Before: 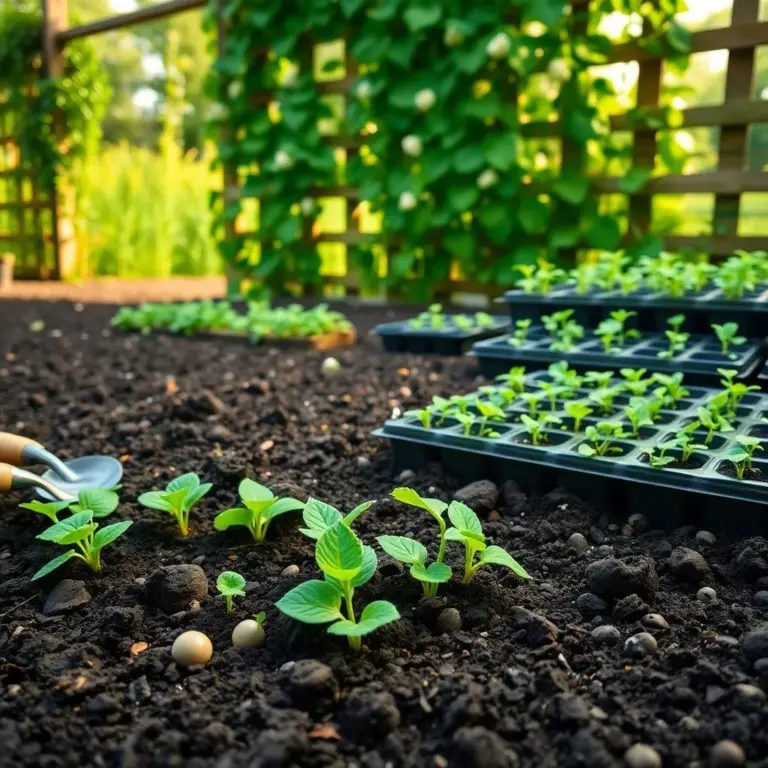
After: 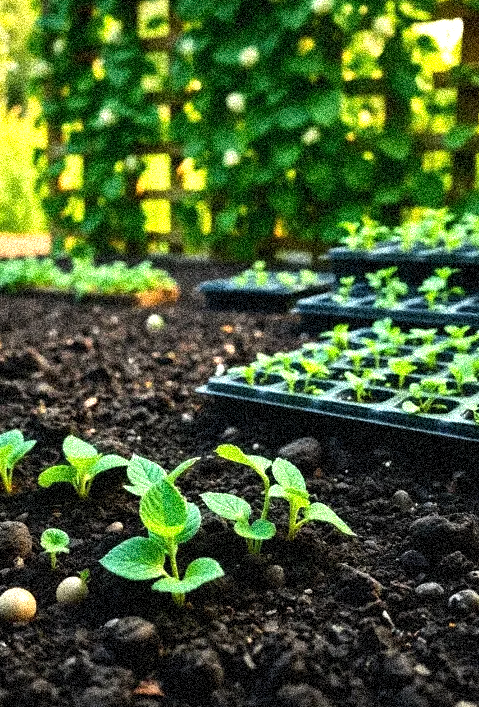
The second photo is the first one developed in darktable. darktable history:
crop and rotate: left 22.918%, top 5.629%, right 14.711%, bottom 2.247%
grain: coarseness 3.75 ISO, strength 100%, mid-tones bias 0%
tone equalizer: -8 EV -0.75 EV, -7 EV -0.7 EV, -6 EV -0.6 EV, -5 EV -0.4 EV, -3 EV 0.4 EV, -2 EV 0.6 EV, -1 EV 0.7 EV, +0 EV 0.75 EV, edges refinement/feathering 500, mask exposure compensation -1.57 EV, preserve details no
